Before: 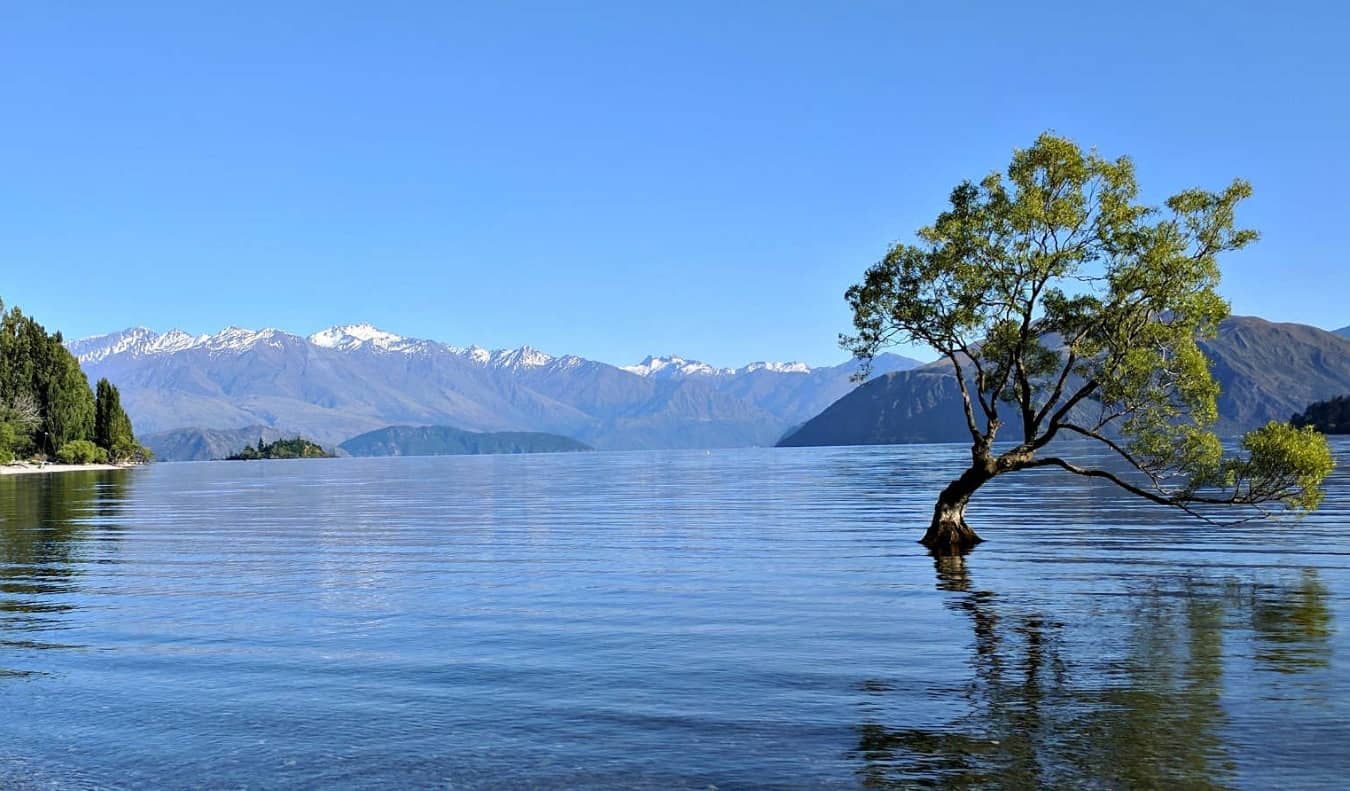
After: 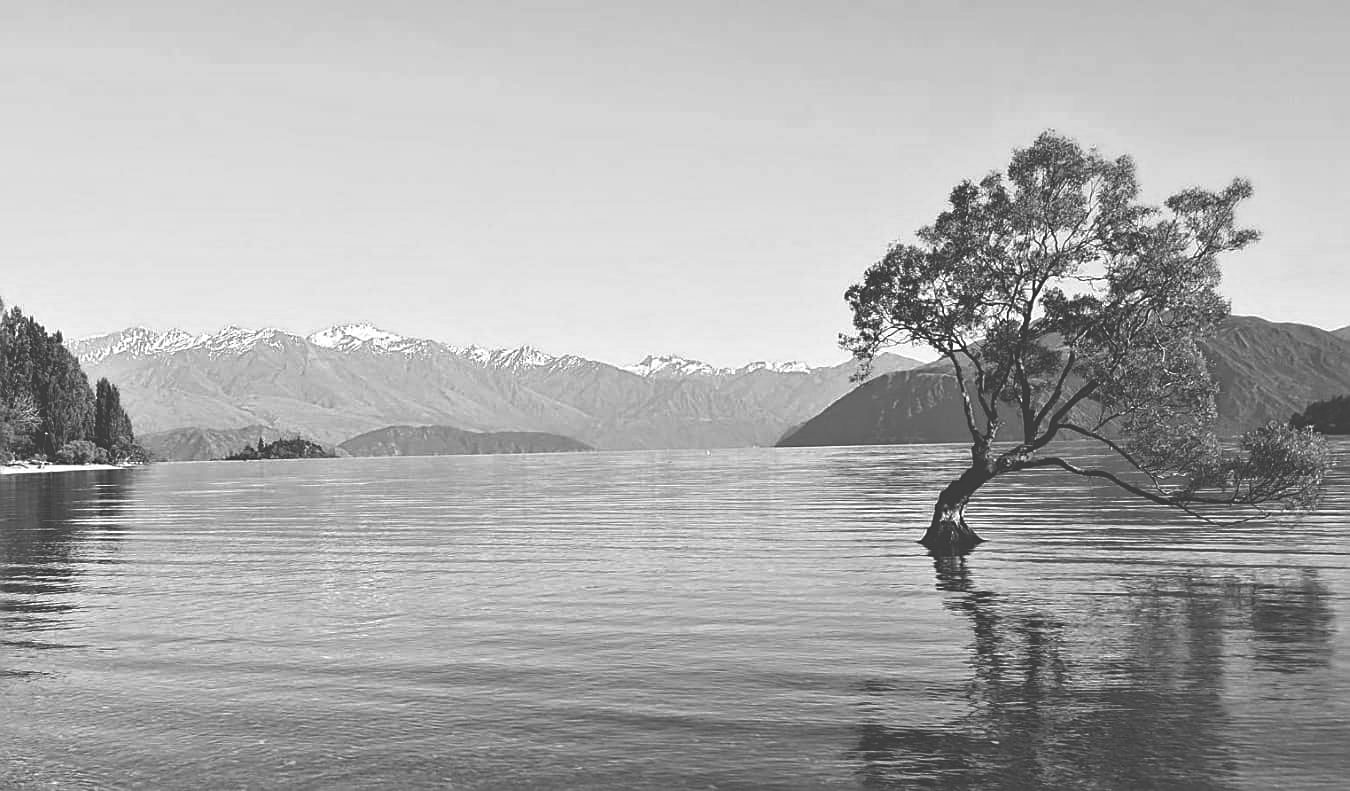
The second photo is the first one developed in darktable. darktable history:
color correction: highlights b* -0.027, saturation 0.54
tone curve: curves: ch0 [(0.001, 0.042) (0.128, 0.16) (0.452, 0.42) (0.603, 0.566) (0.754, 0.733) (1, 1)]; ch1 [(0, 0) (0.325, 0.327) (0.412, 0.441) (0.473, 0.466) (0.5, 0.499) (0.549, 0.558) (0.617, 0.625) (0.713, 0.7) (1, 1)]; ch2 [(0, 0) (0.386, 0.397) (0.445, 0.47) (0.505, 0.498) (0.529, 0.524) (0.574, 0.569) (0.652, 0.641) (1, 1)], color space Lab, linked channels, preserve colors none
exposure: black level correction -0.043, exposure 0.064 EV, compensate exposure bias true, compensate highlight preservation false
sharpen: on, module defaults
color zones: curves: ch0 [(0, 0.613) (0.01, 0.613) (0.245, 0.448) (0.498, 0.529) (0.642, 0.665) (0.879, 0.777) (0.99, 0.613)]; ch1 [(0, 0) (0.143, 0) (0.286, 0) (0.429, 0) (0.571, 0) (0.714, 0) (0.857, 0)]
